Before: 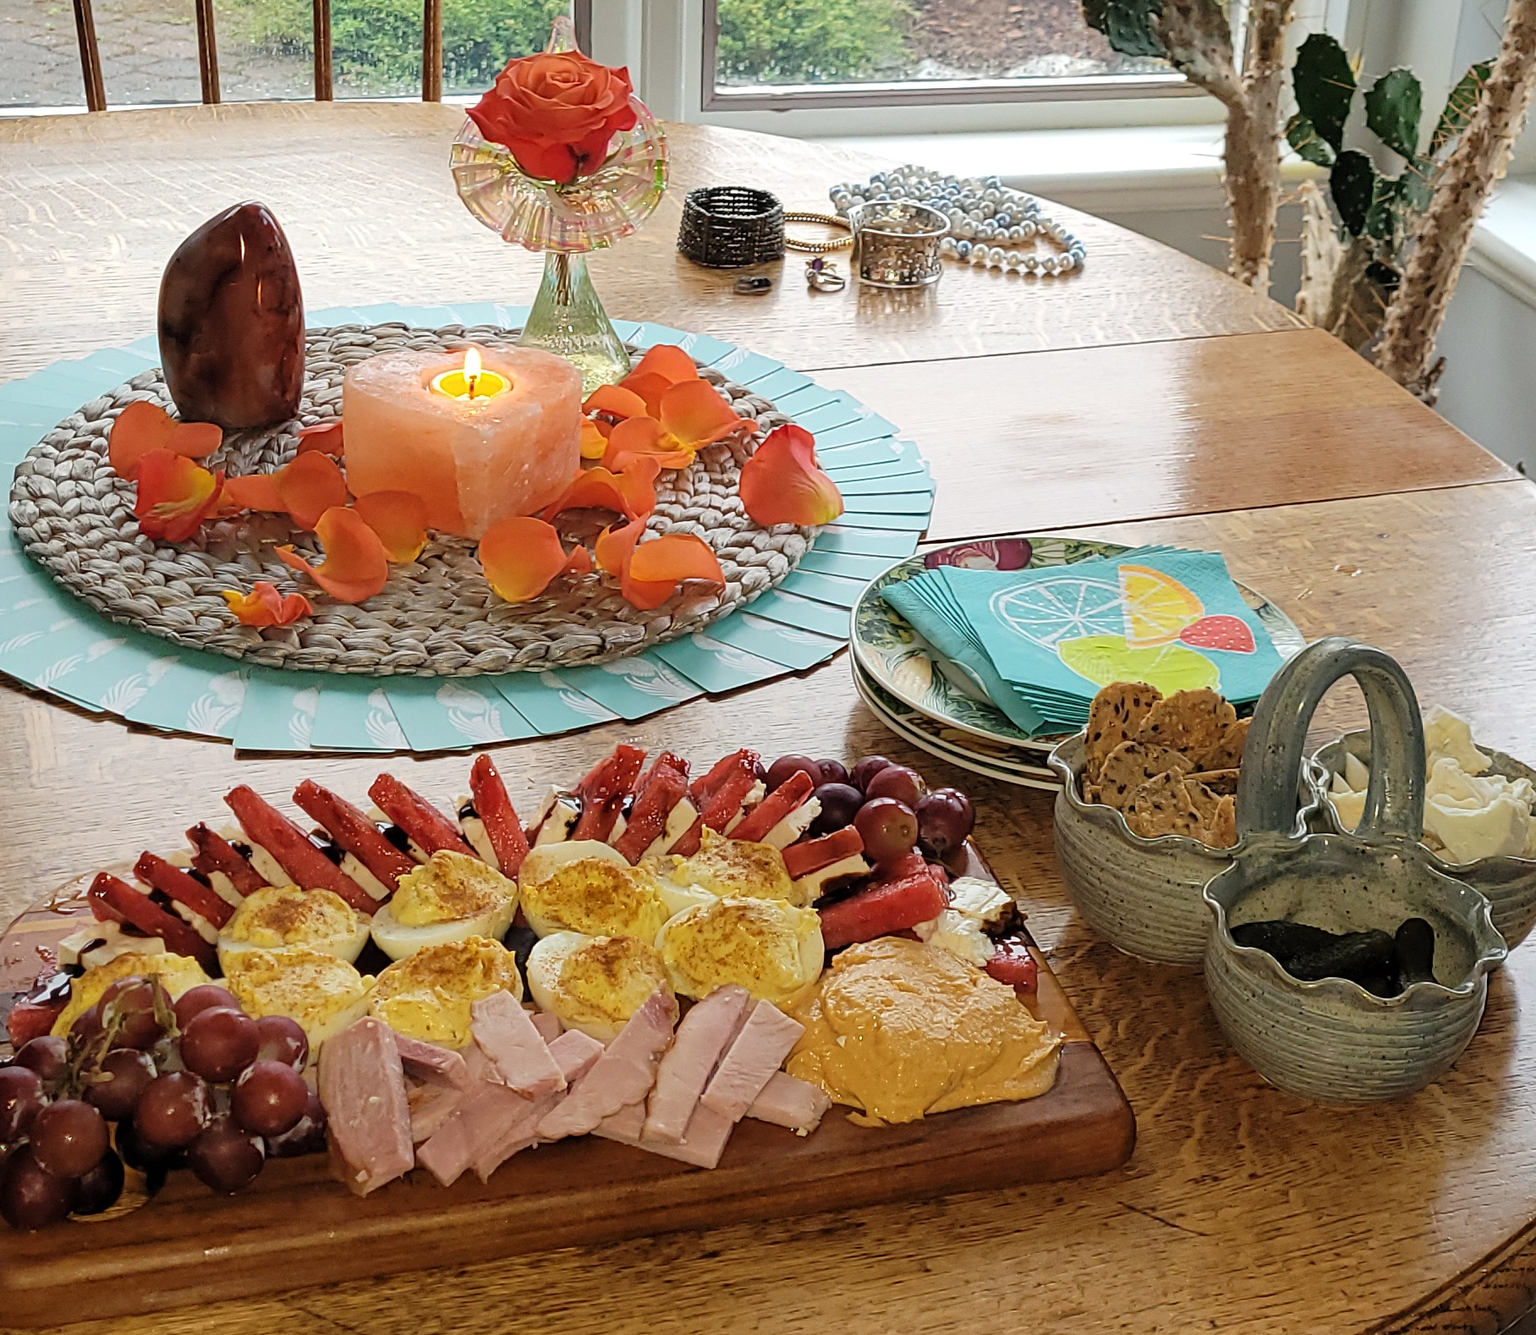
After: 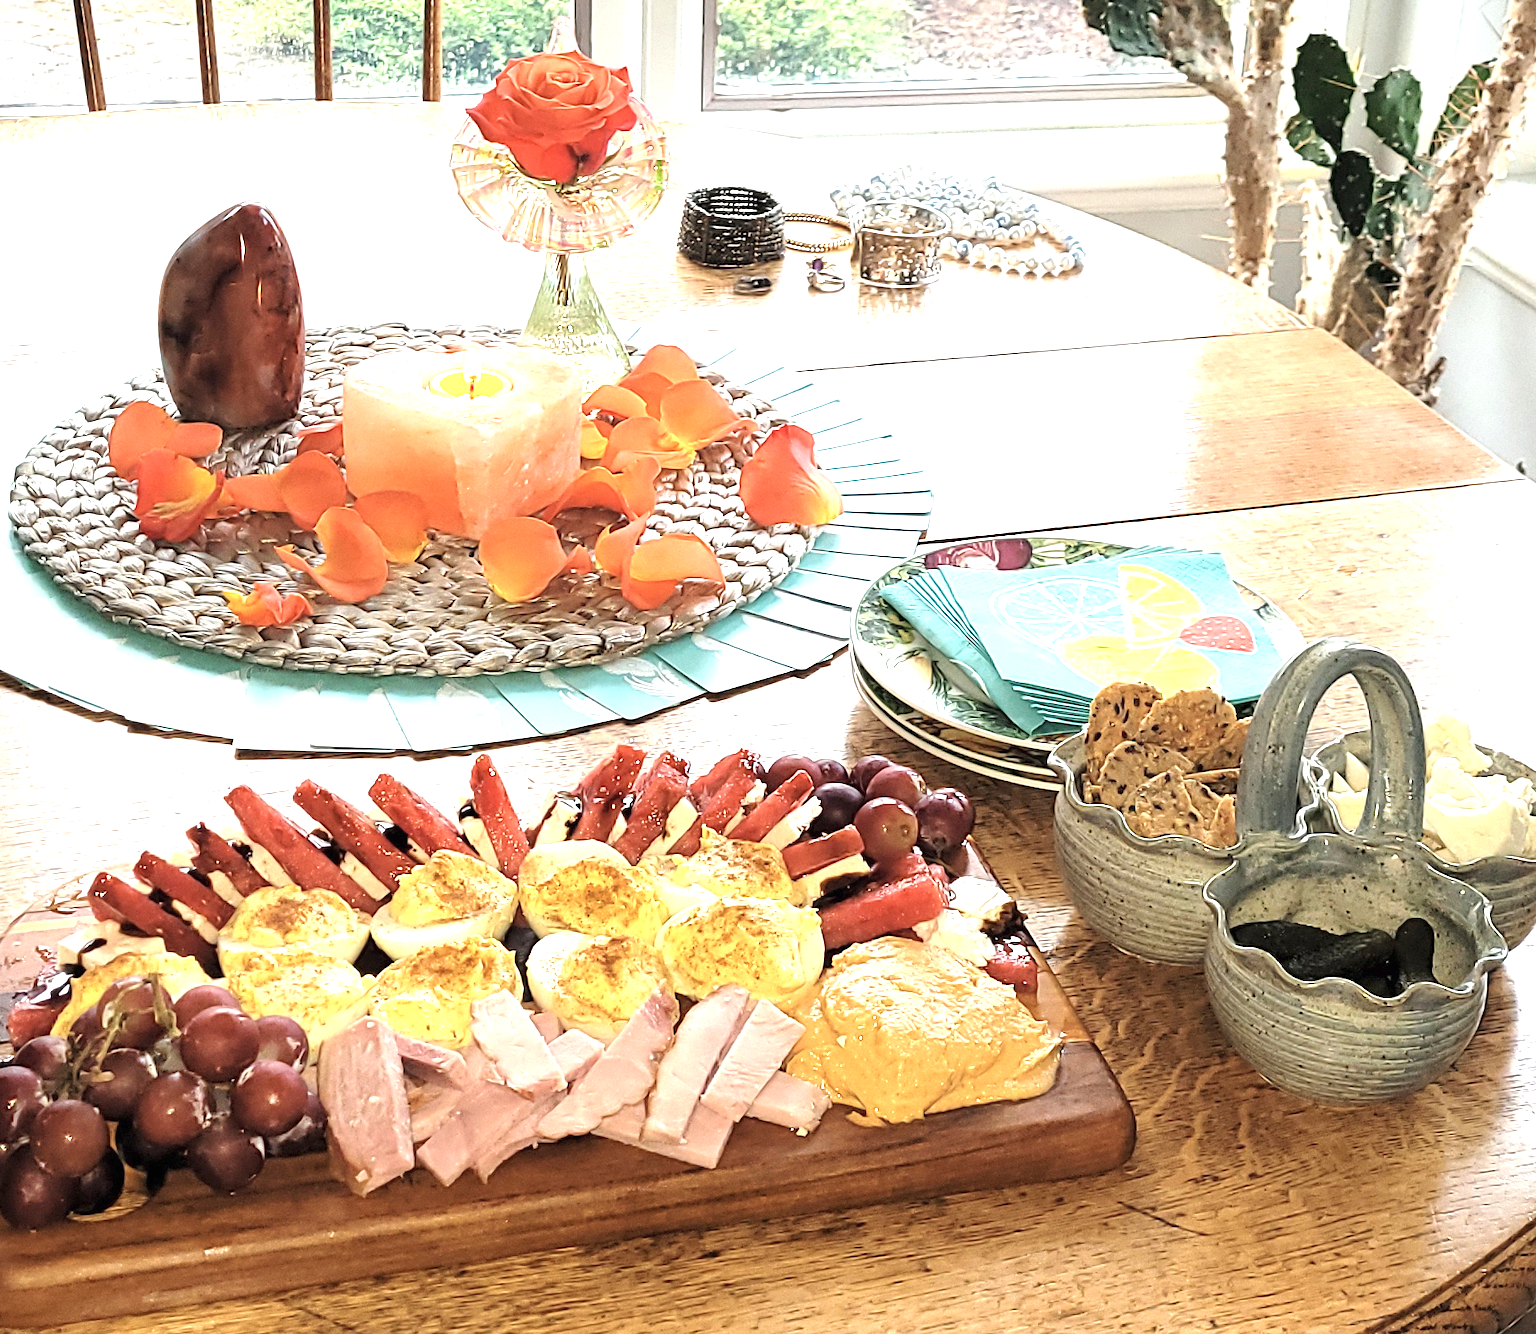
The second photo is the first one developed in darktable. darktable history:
color correction: highlights b* -0.061, saturation 0.807
exposure: black level correction 0, exposure 1.453 EV, compensate highlight preservation false
